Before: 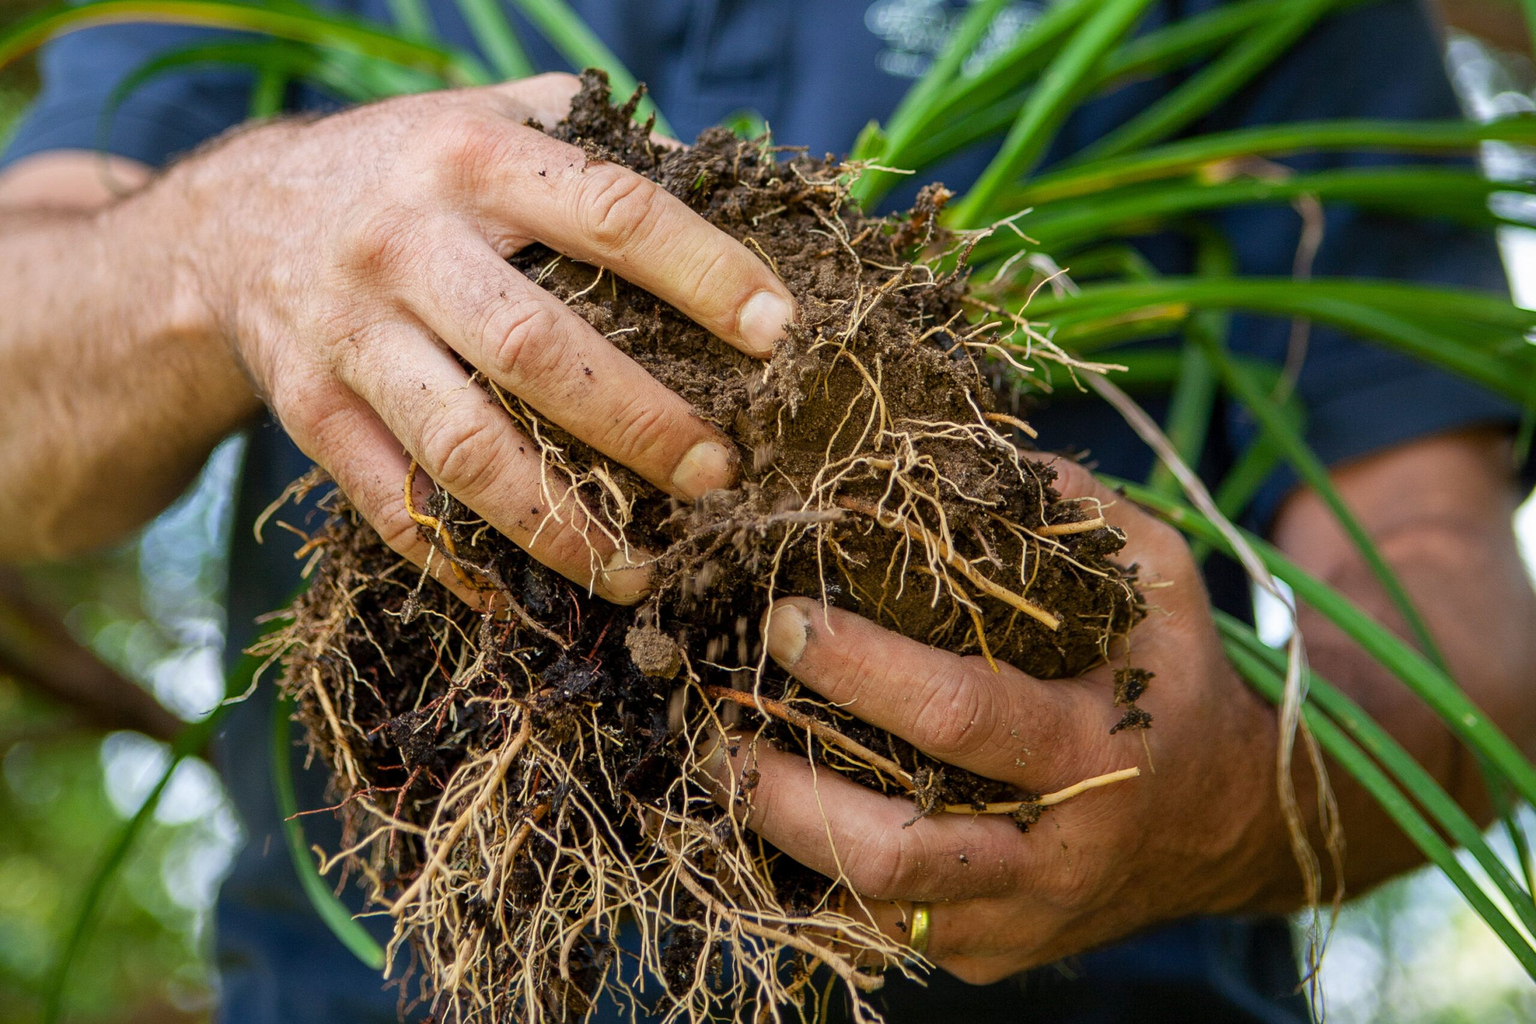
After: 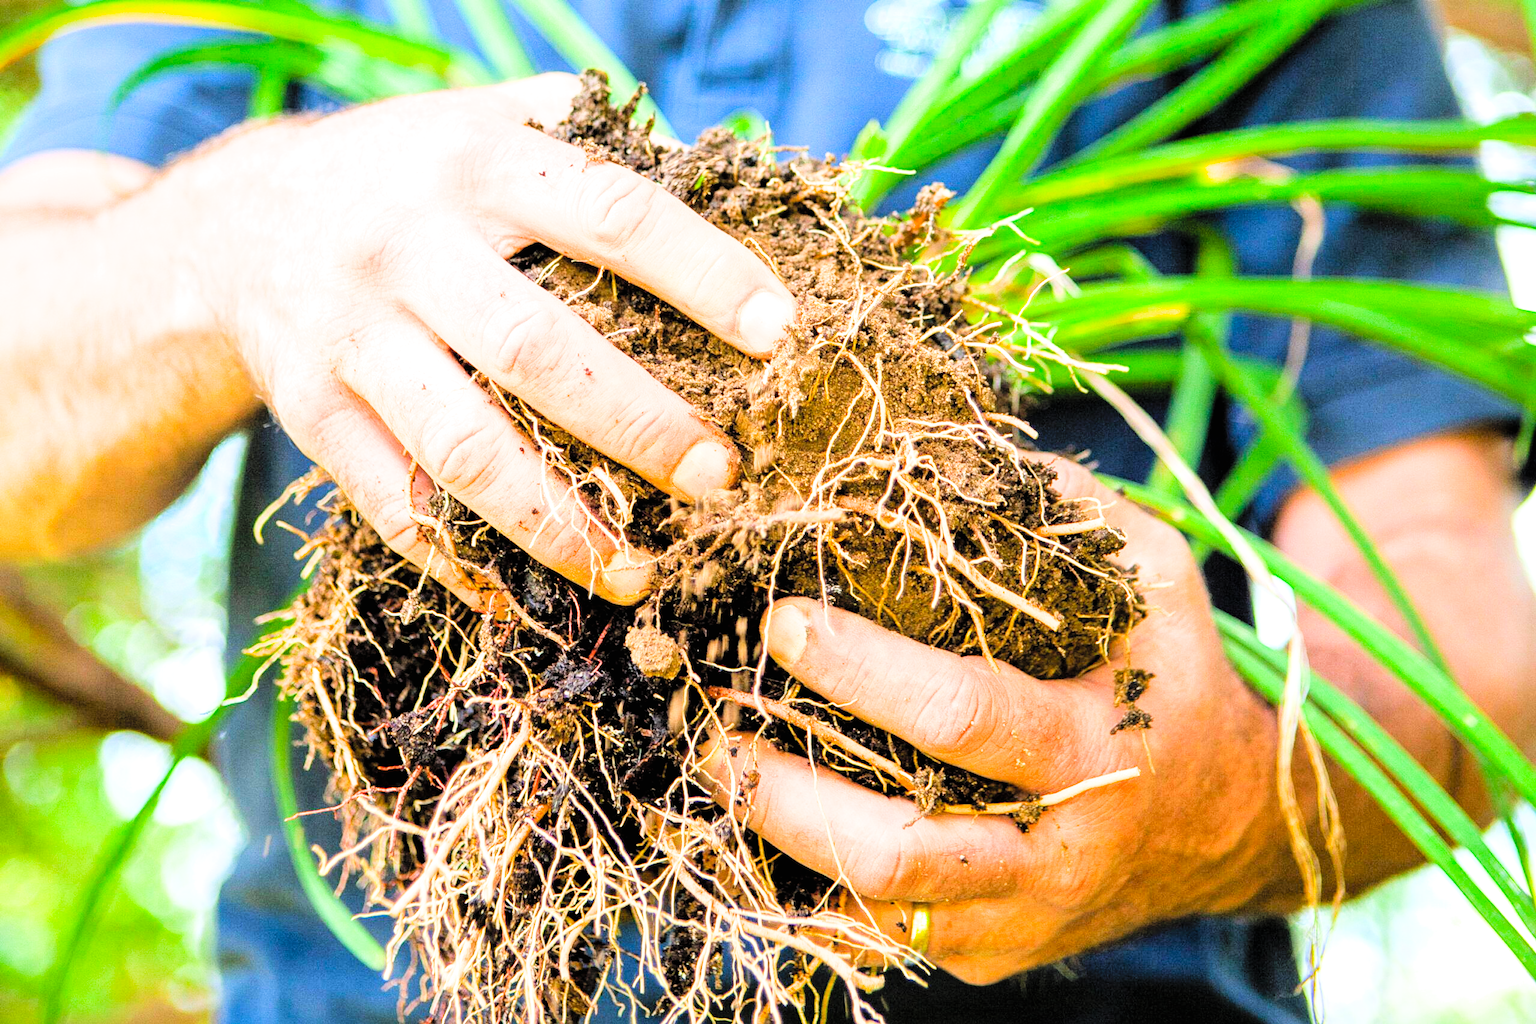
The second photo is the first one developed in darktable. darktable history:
filmic rgb: black relative exposure -5 EV, hardness 2.88, contrast 1.3, highlights saturation mix -30%
contrast brightness saturation: contrast 0.07, brightness 0.18, saturation 0.4
local contrast: mode bilateral grid, contrast 10, coarseness 25, detail 115%, midtone range 0.2
exposure: exposure 2.25 EV, compensate highlight preservation false
